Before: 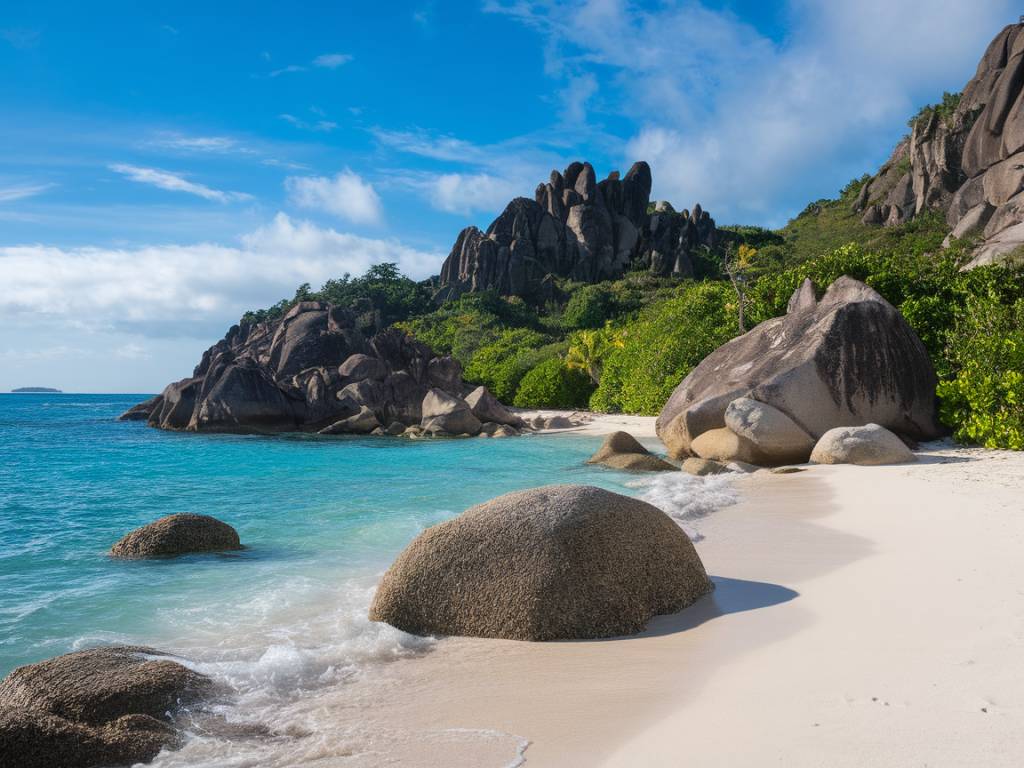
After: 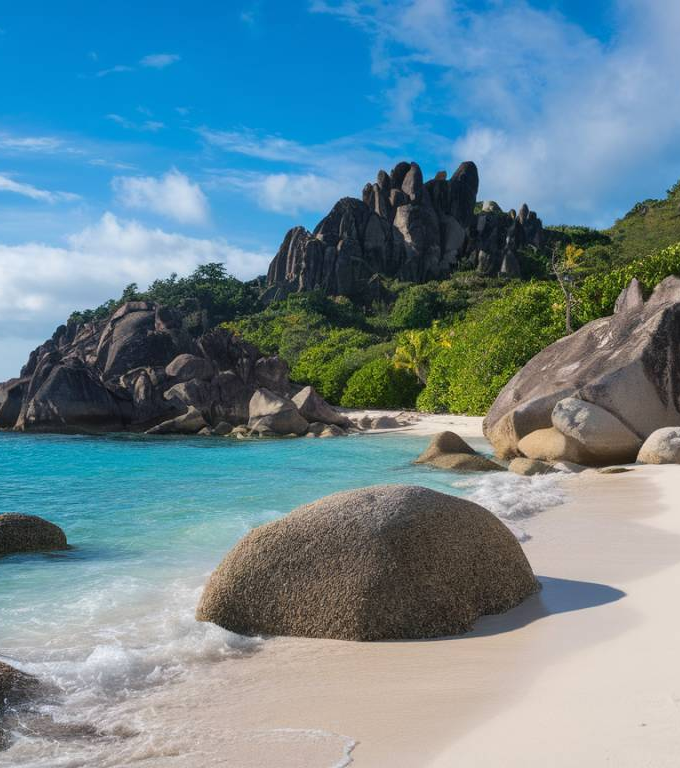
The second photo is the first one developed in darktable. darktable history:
crop: left 16.97%, right 16.591%
color correction: highlights b* -0.035
base curve: preserve colors none
